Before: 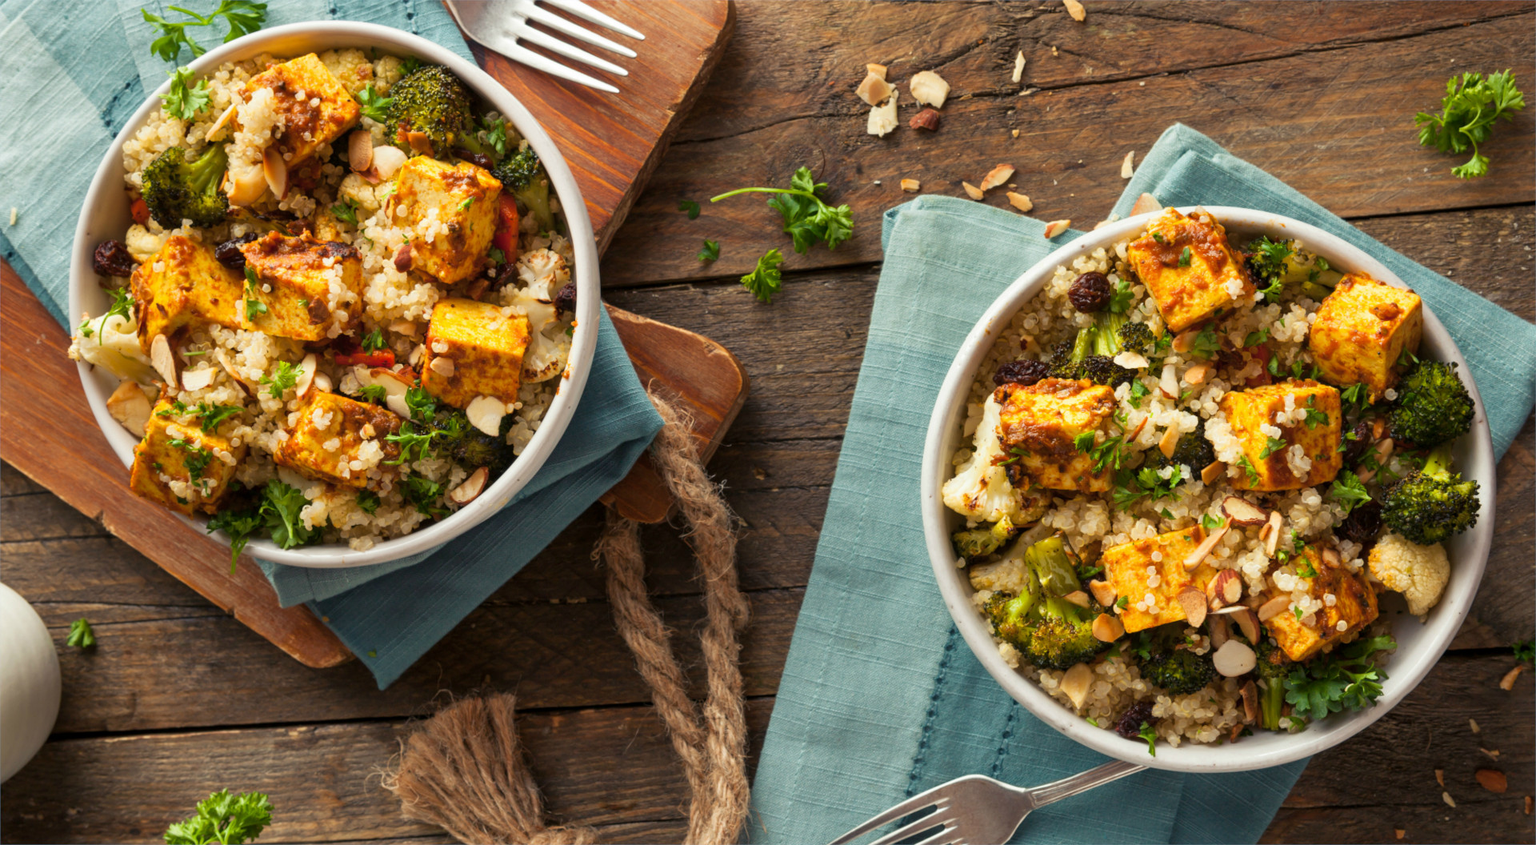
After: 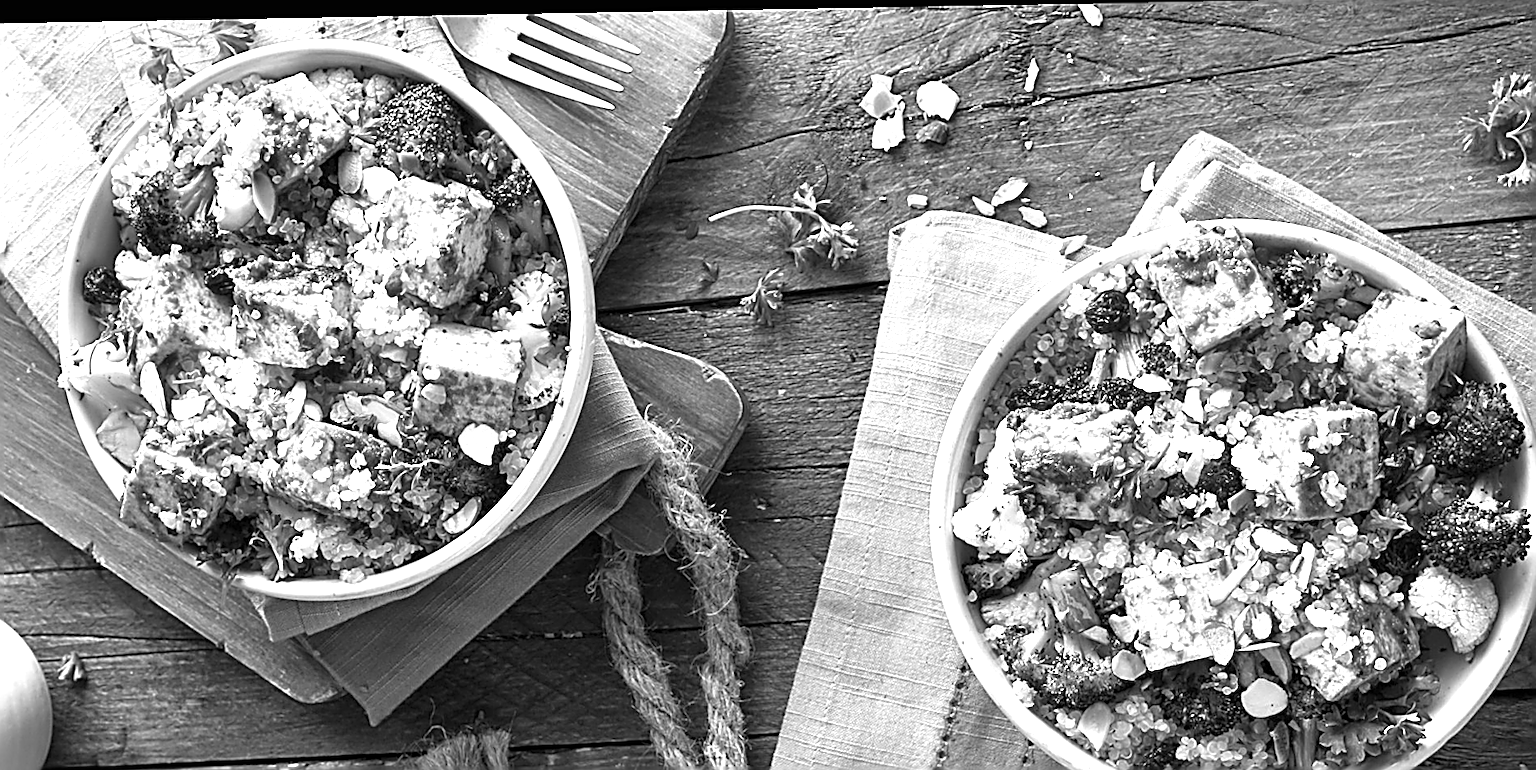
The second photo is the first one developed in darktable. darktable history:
rotate and perspective: lens shift (horizontal) -0.055, automatic cropping off
crop and rotate: angle 0.2°, left 0.275%, right 3.127%, bottom 14.18%
exposure: black level correction 0, exposure 1.1 EV, compensate exposure bias true, compensate highlight preservation false
sharpen: amount 2
base curve: curves: ch0 [(0, 0) (0.303, 0.277) (1, 1)]
monochrome: on, module defaults
